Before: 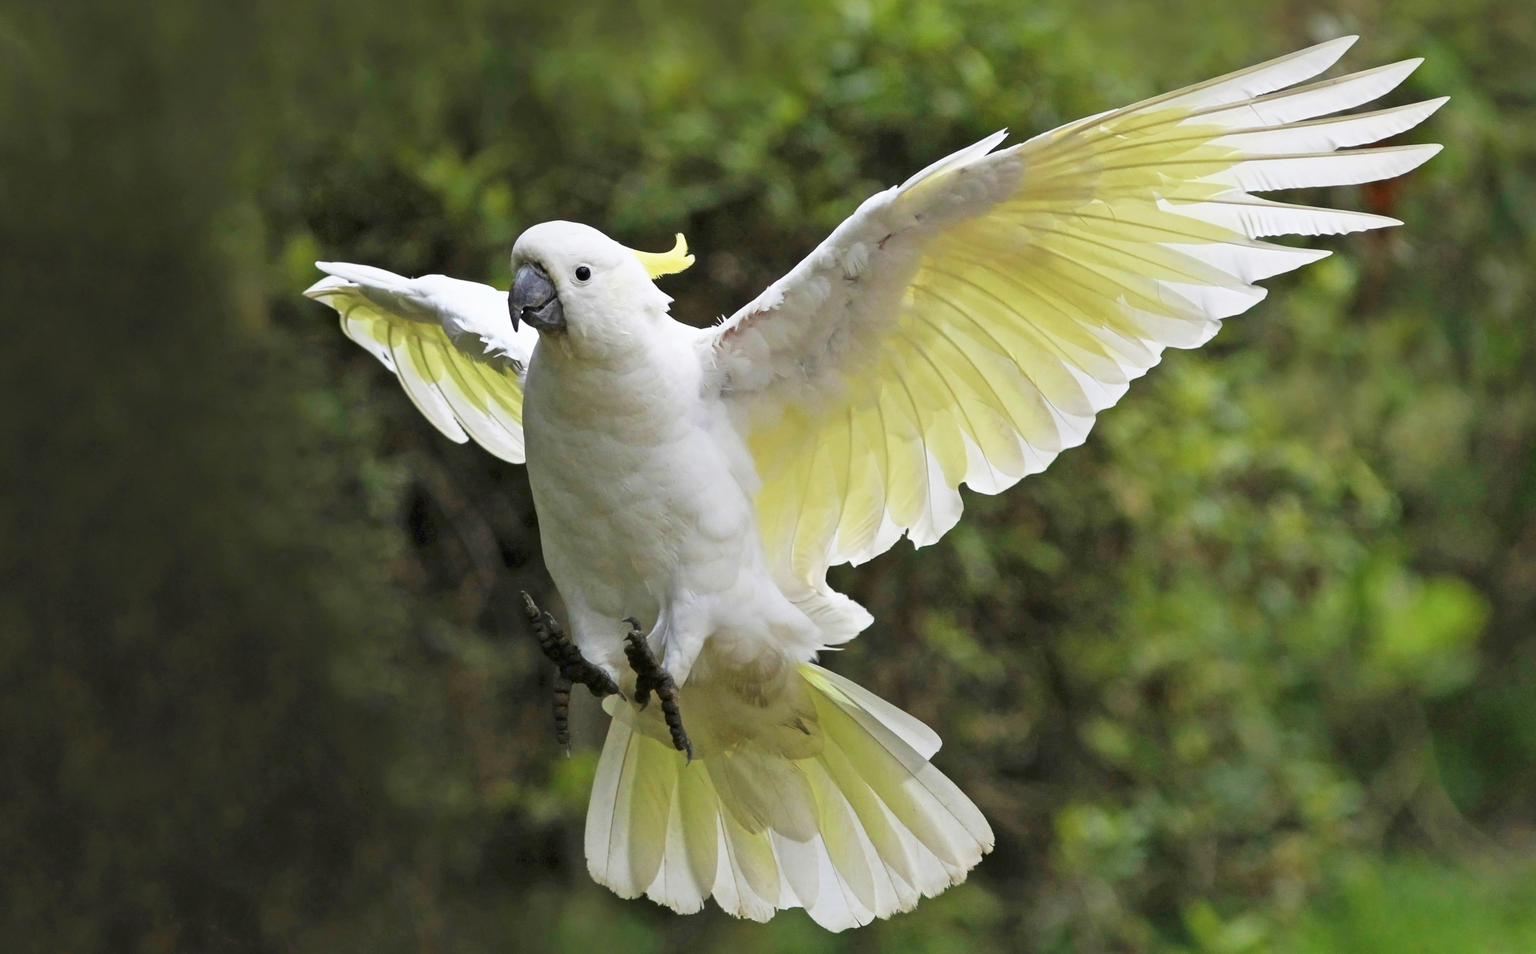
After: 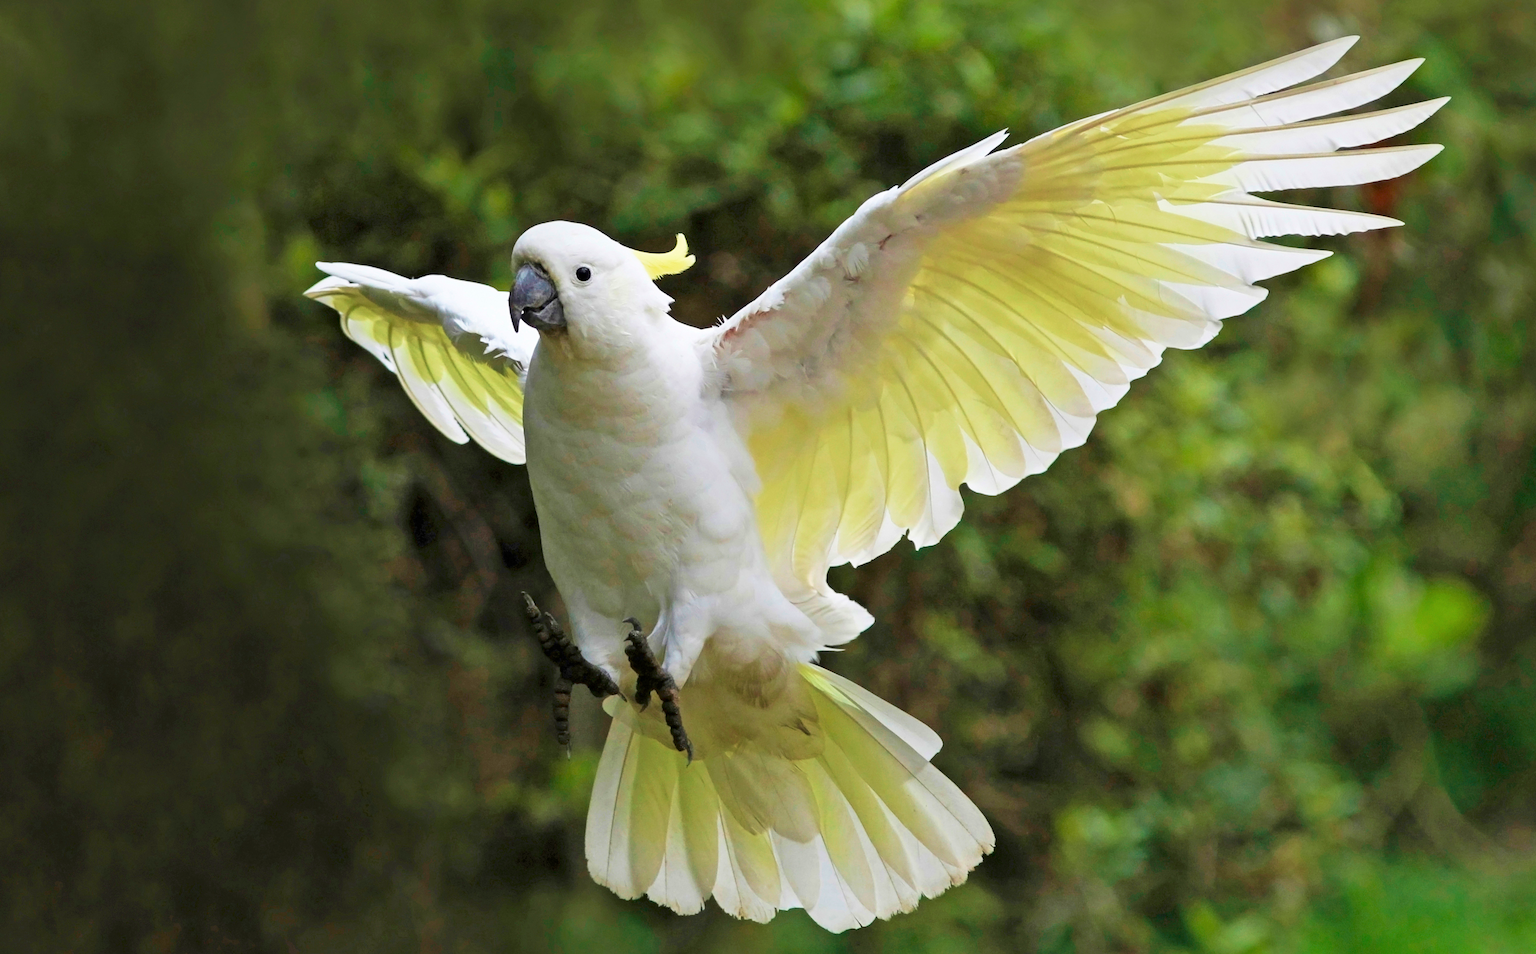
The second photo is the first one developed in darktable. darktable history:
velvia: strength 29%
